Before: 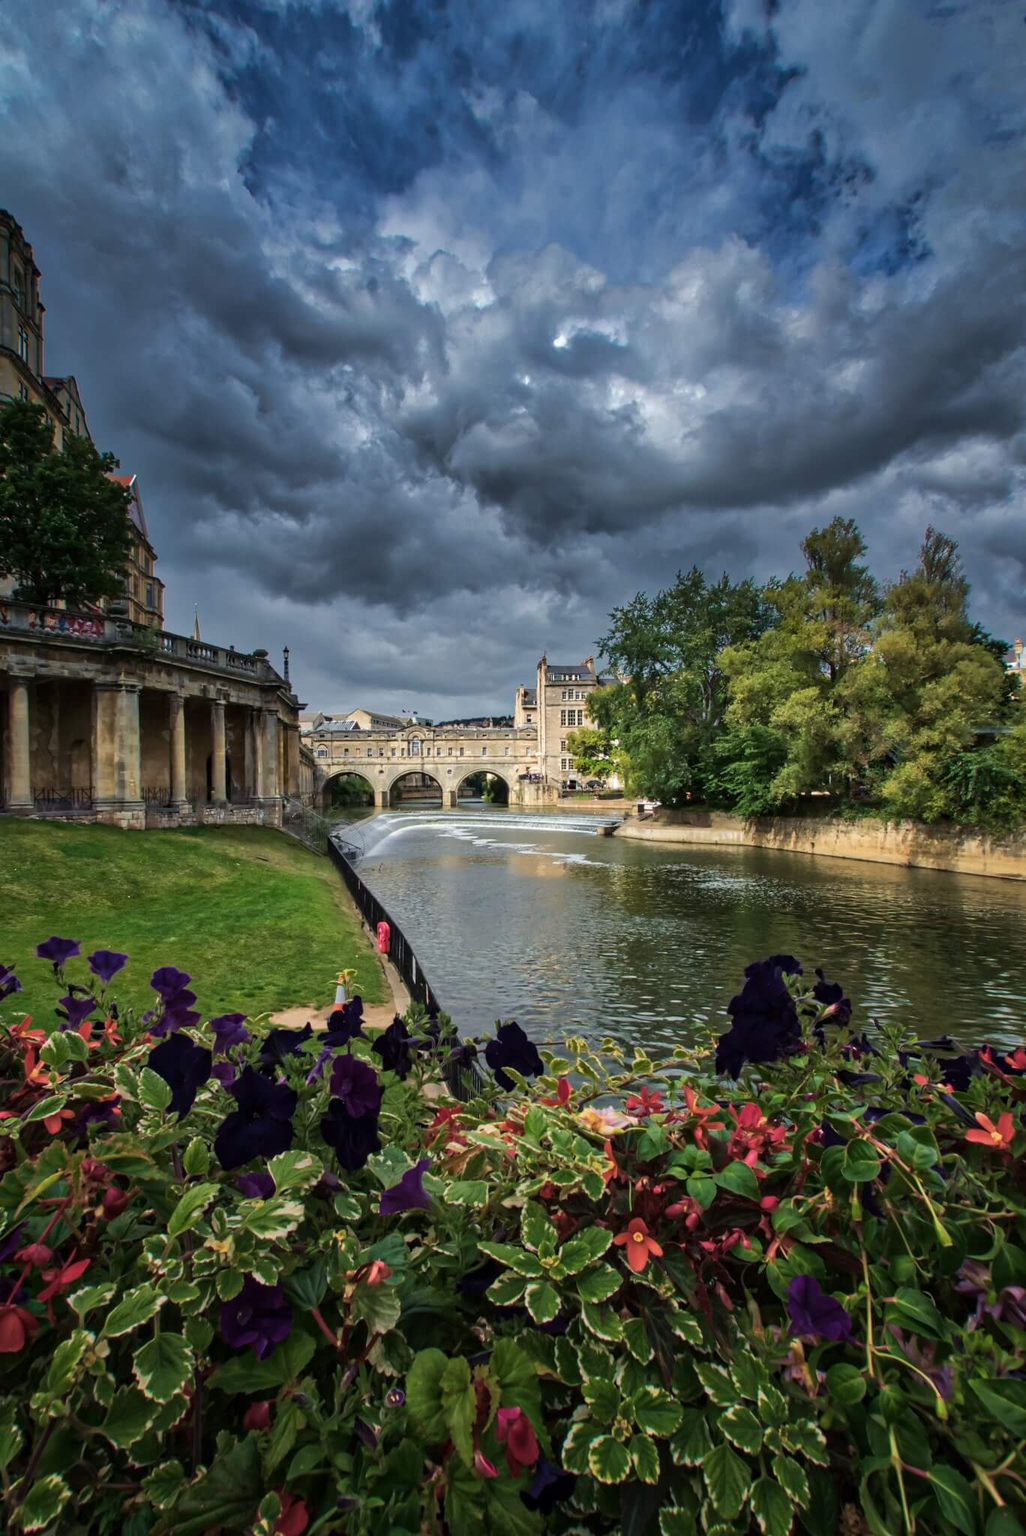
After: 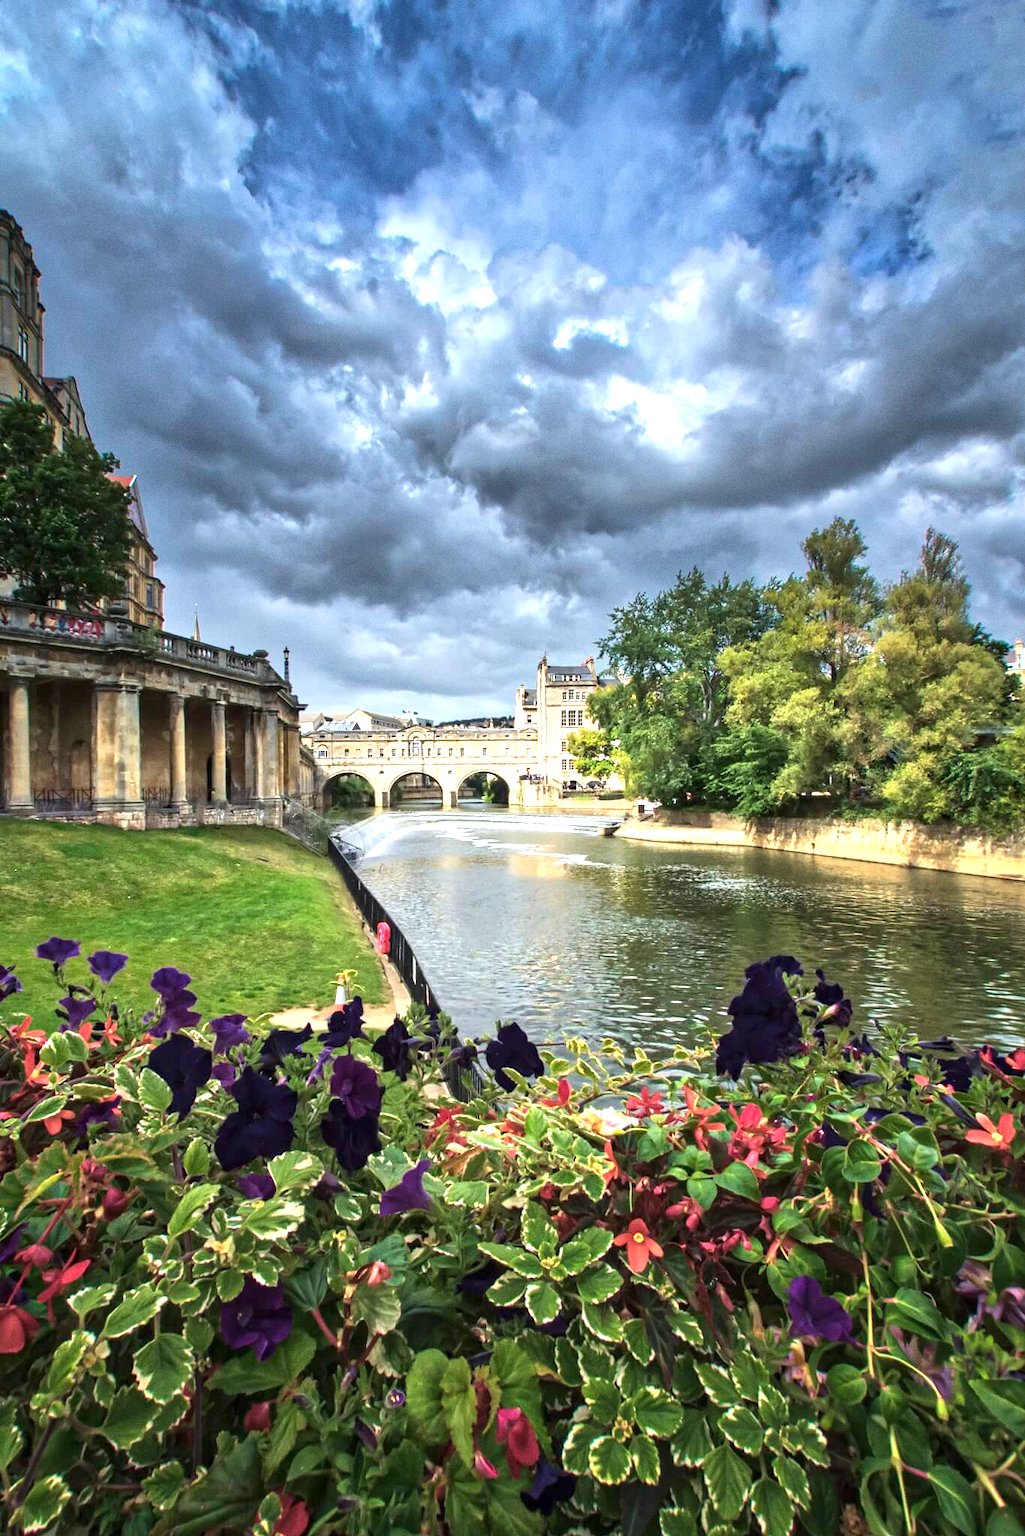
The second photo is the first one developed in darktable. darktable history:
exposure: black level correction 0, exposure 1.388 EV, compensate exposure bias true, compensate highlight preservation false
grain: coarseness 0.09 ISO
